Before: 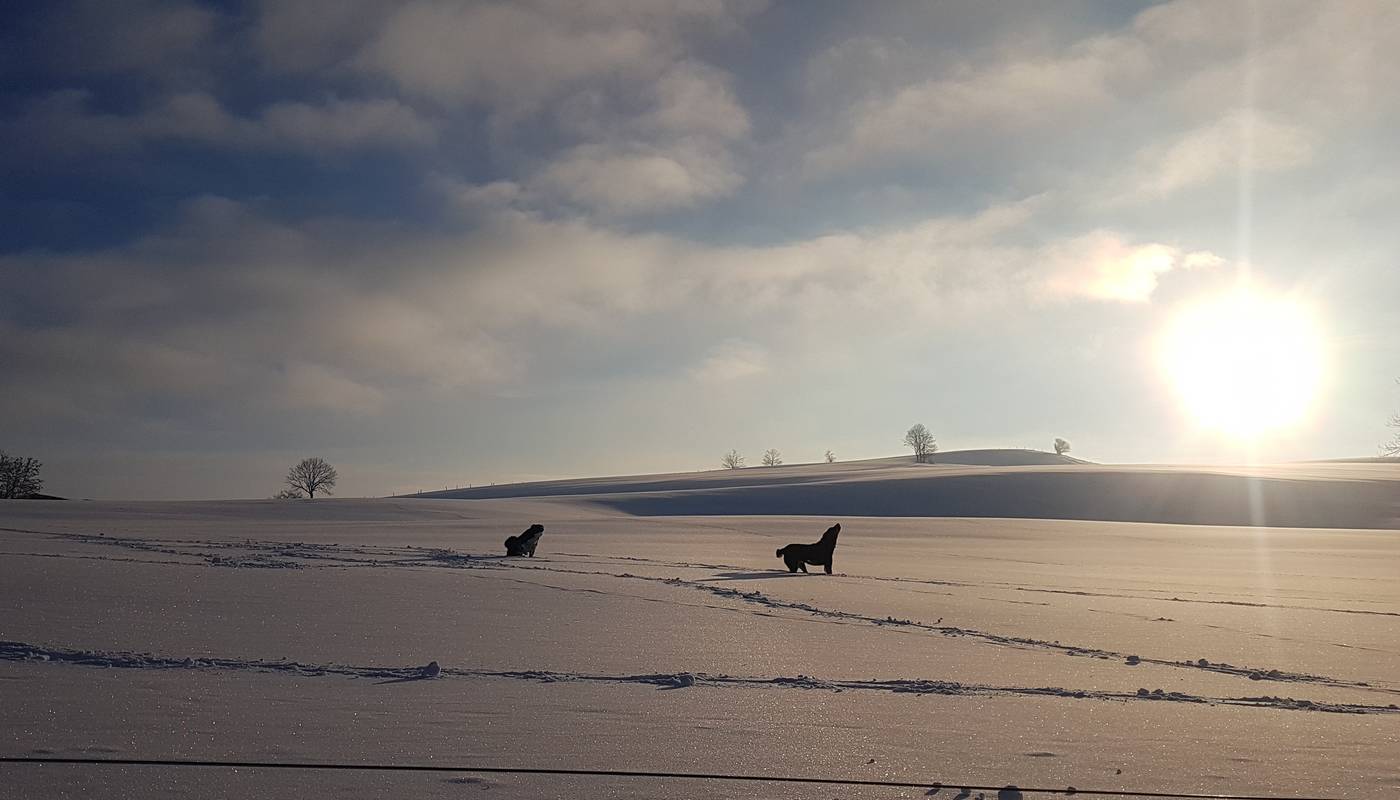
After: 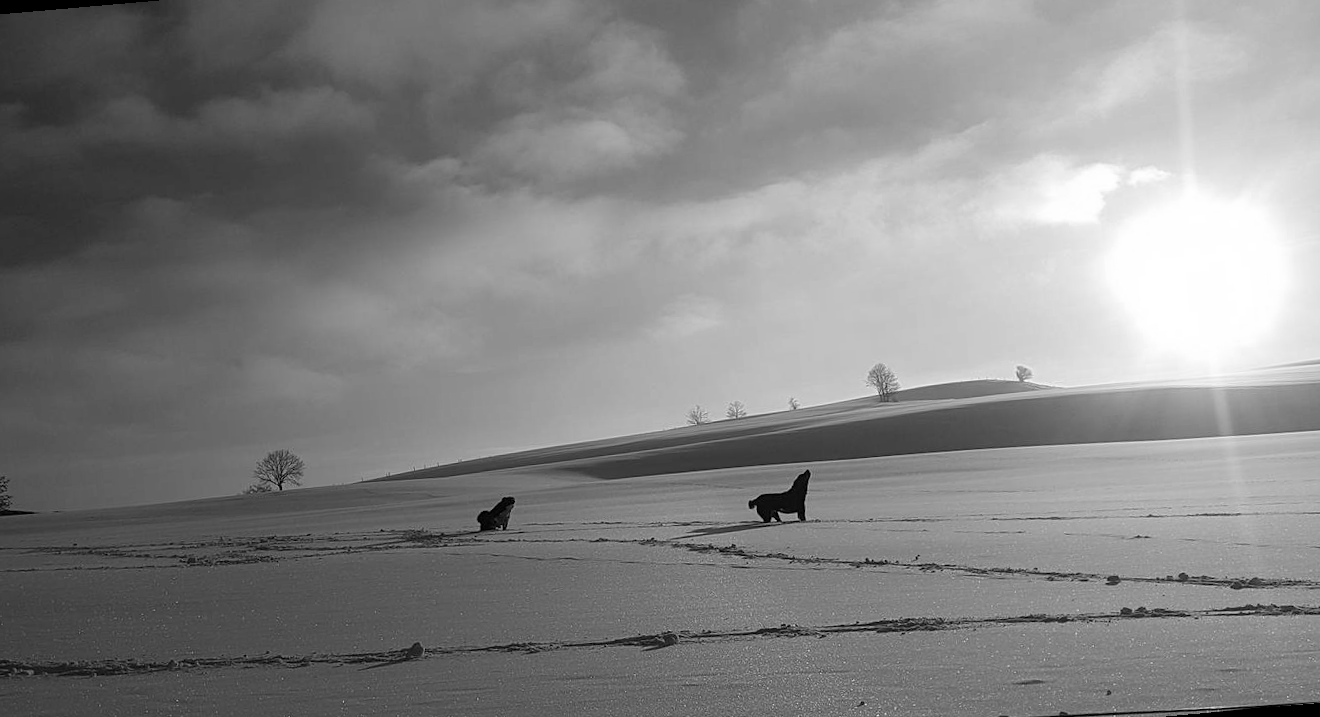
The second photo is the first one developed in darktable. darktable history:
monochrome: on, module defaults
rotate and perspective: rotation -5°, crop left 0.05, crop right 0.952, crop top 0.11, crop bottom 0.89
